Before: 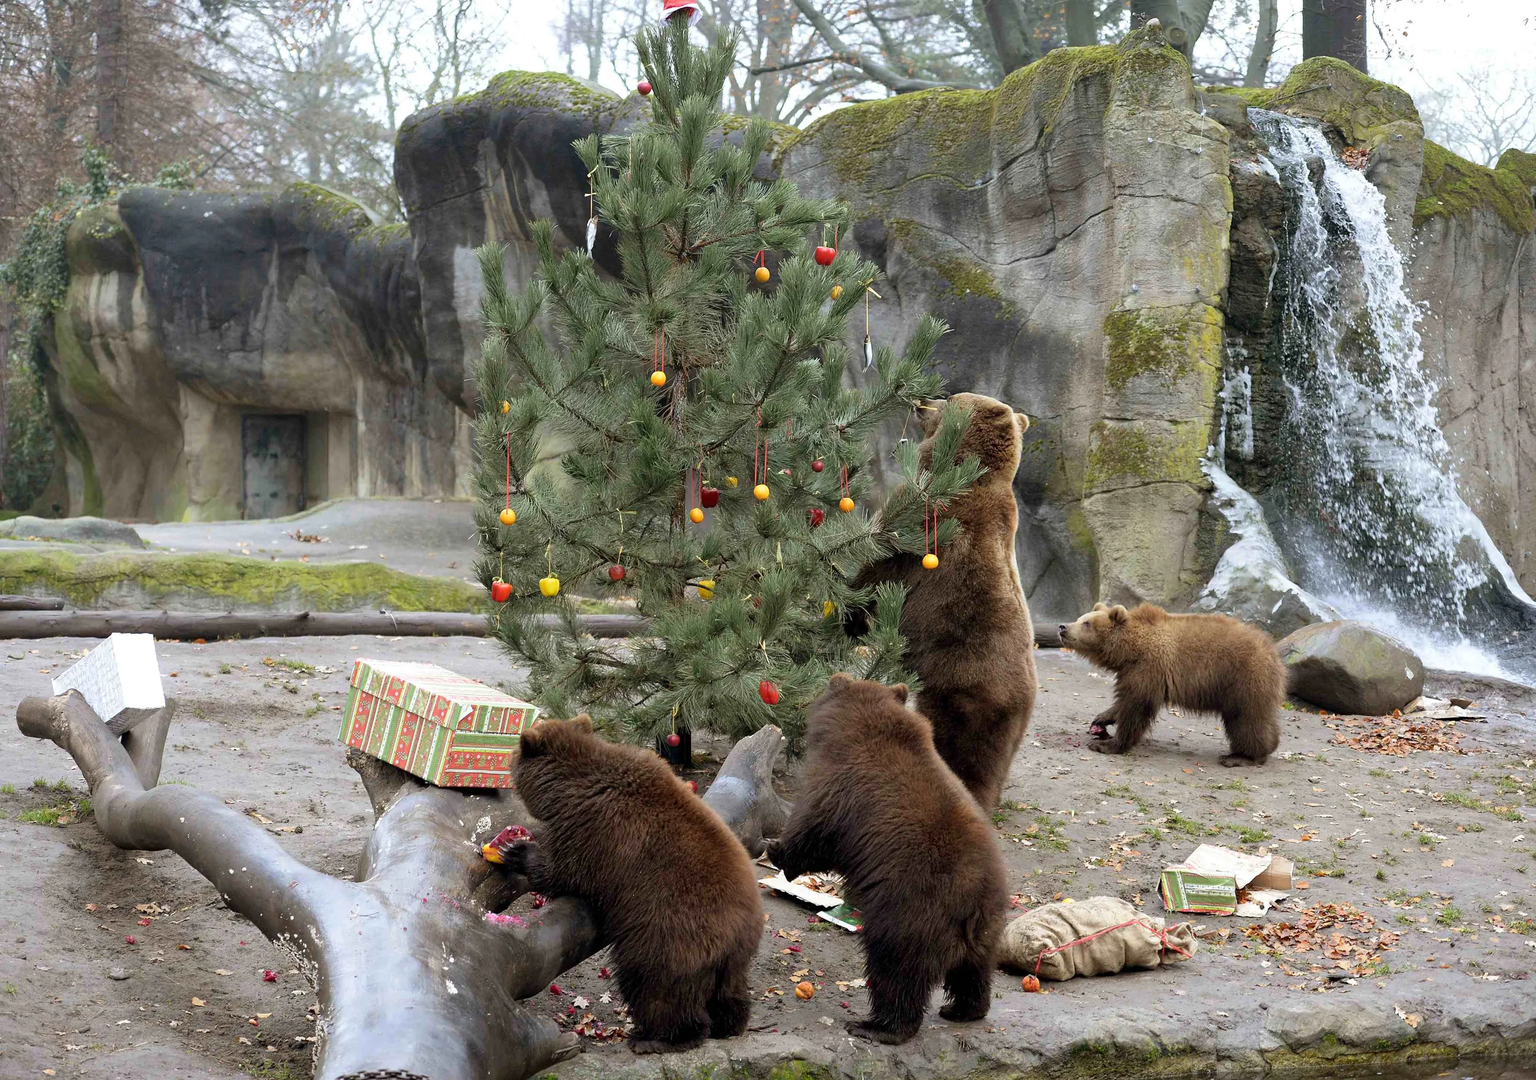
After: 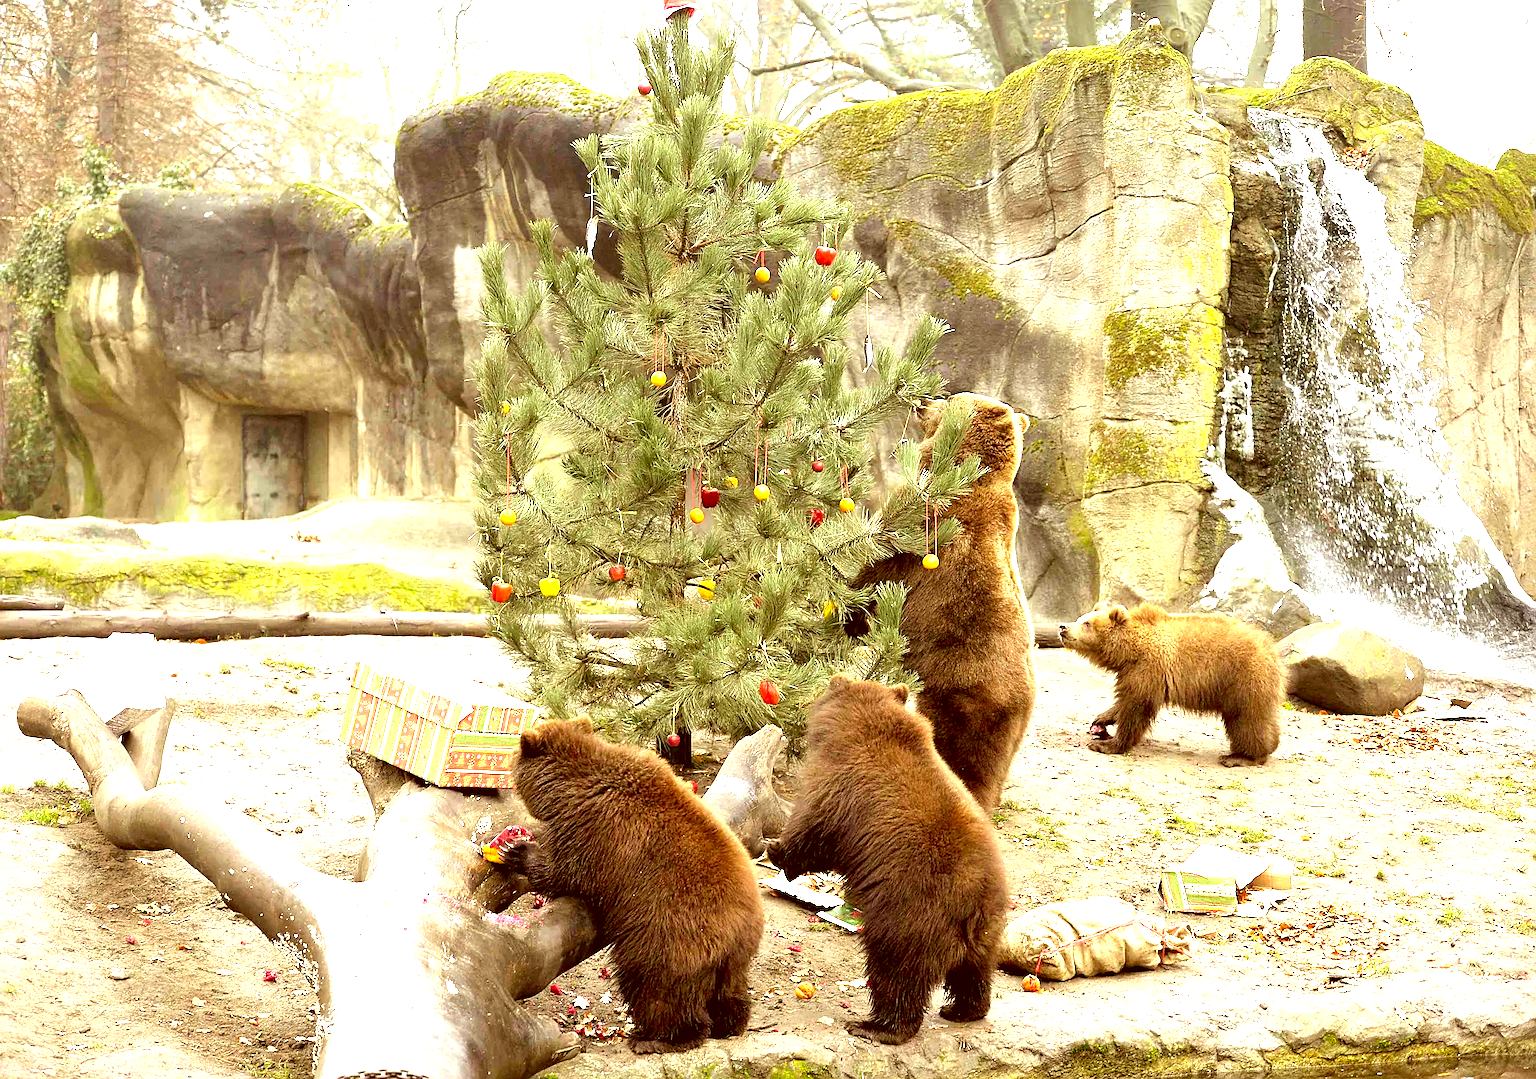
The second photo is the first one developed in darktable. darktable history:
sharpen: on, module defaults
exposure: black level correction 0.001, exposure 1.726 EV, compensate highlight preservation false
color correction: highlights a* 1.18, highlights b* 23.65, shadows a* 16.19, shadows b* 24.68
